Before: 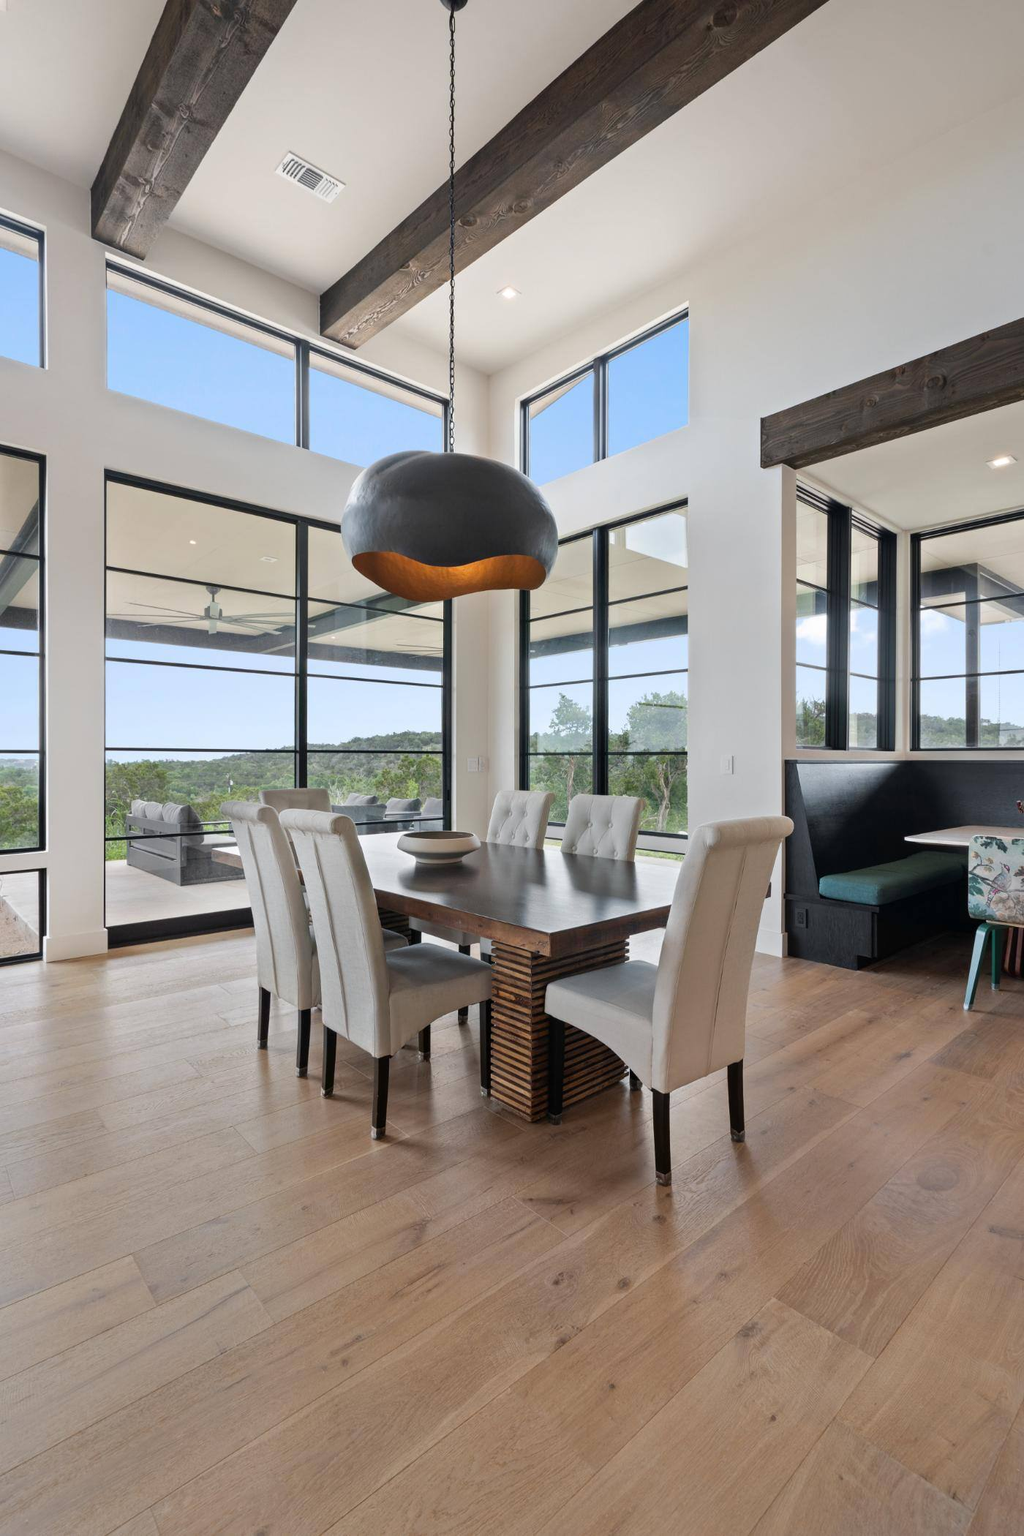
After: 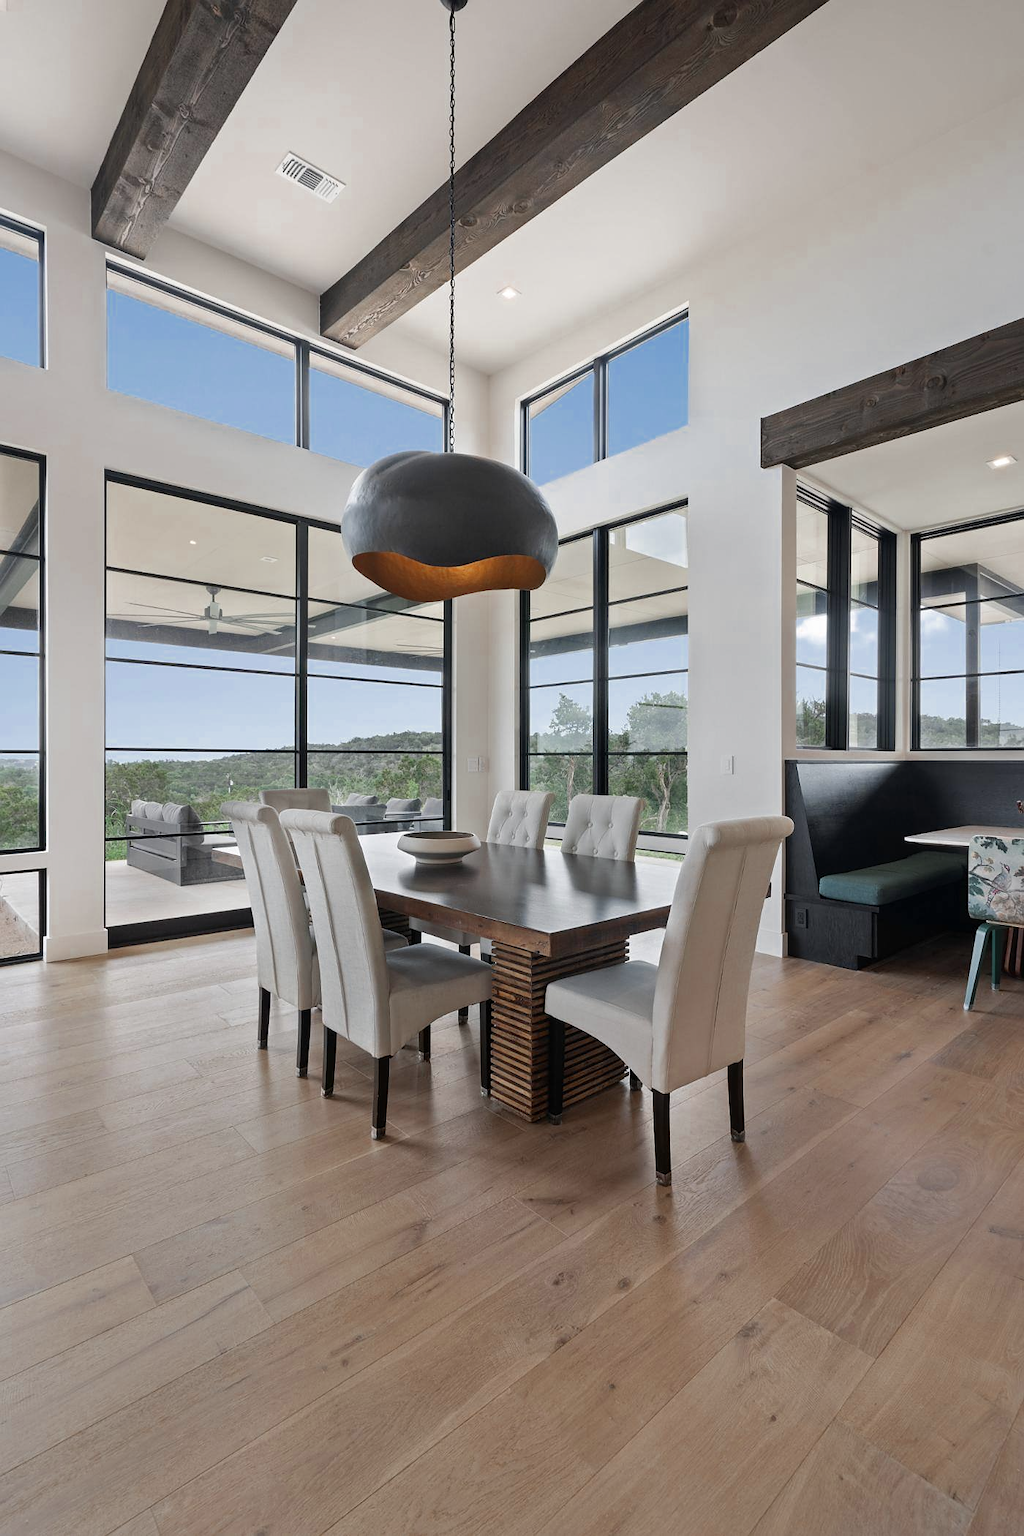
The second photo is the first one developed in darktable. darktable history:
sharpen: radius 1
color zones: curves: ch0 [(0, 0.5) (0.125, 0.4) (0.25, 0.5) (0.375, 0.4) (0.5, 0.4) (0.625, 0.35) (0.75, 0.35) (0.875, 0.5)]; ch1 [(0, 0.35) (0.125, 0.45) (0.25, 0.35) (0.375, 0.35) (0.5, 0.35) (0.625, 0.35) (0.75, 0.45) (0.875, 0.35)]; ch2 [(0, 0.6) (0.125, 0.5) (0.25, 0.5) (0.375, 0.6) (0.5, 0.6) (0.625, 0.5) (0.75, 0.5) (0.875, 0.5)]
